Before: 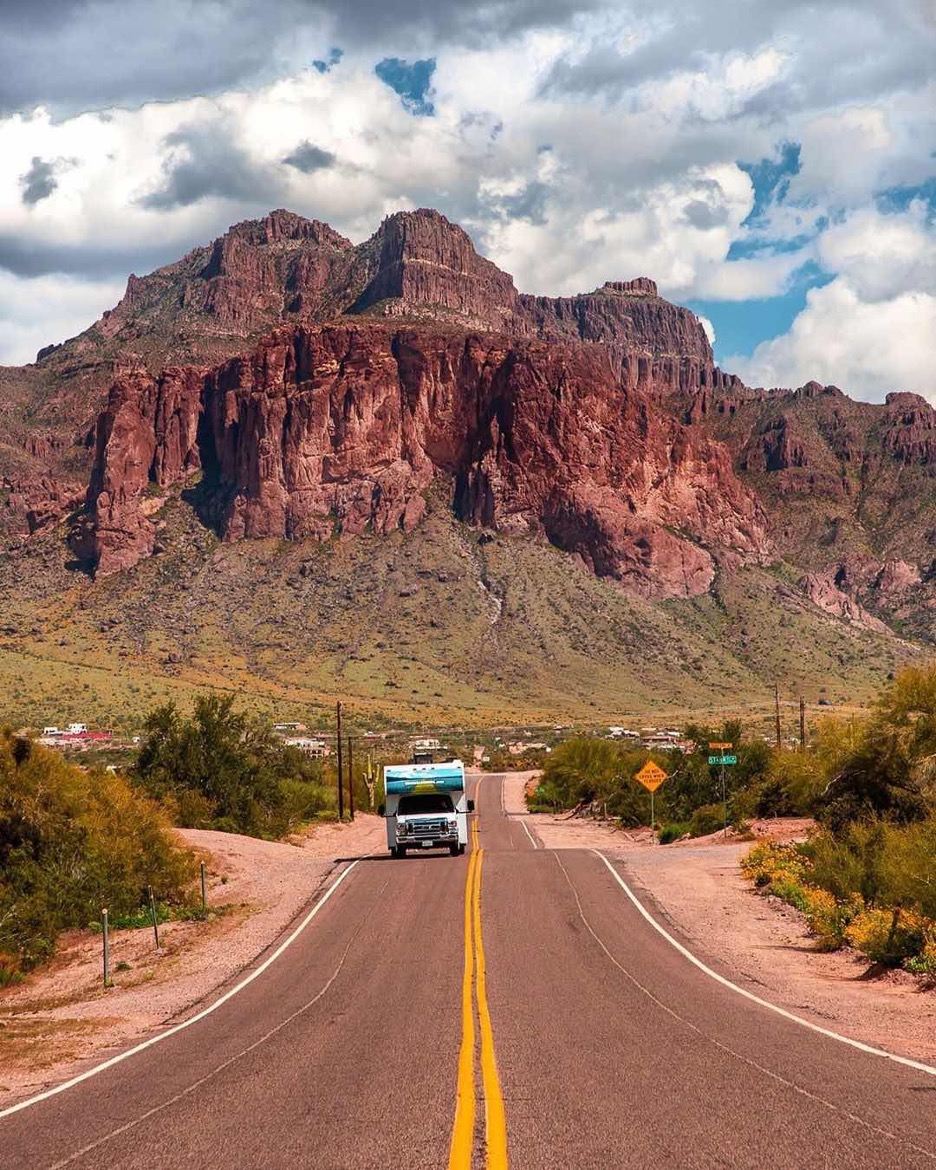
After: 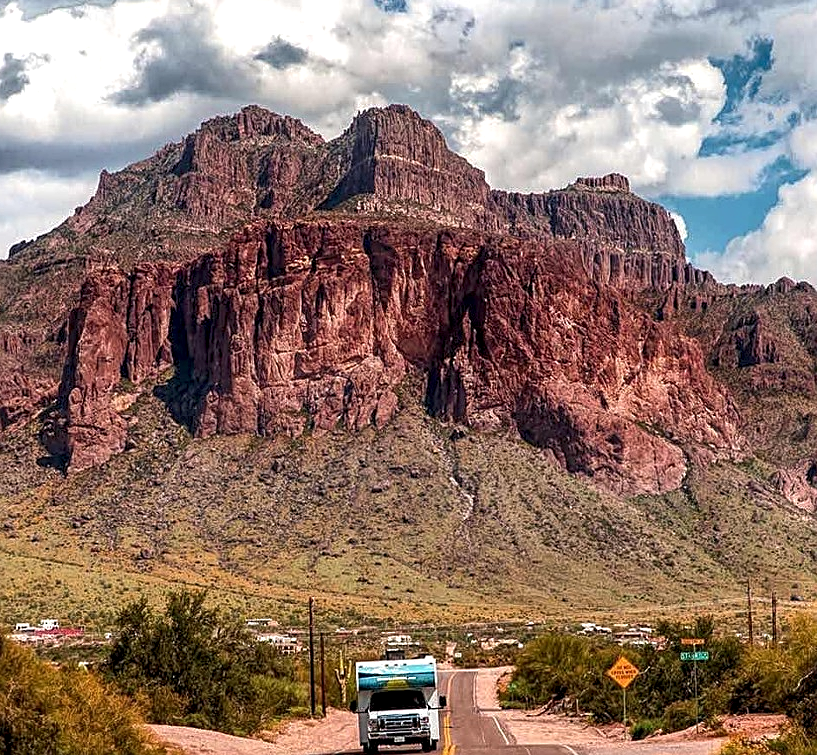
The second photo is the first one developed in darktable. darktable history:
local contrast: highlights 100%, shadows 100%, detail 200%, midtone range 0.2
crop: left 3.015%, top 8.969%, right 9.647%, bottom 26.457%
sharpen: amount 0.55
